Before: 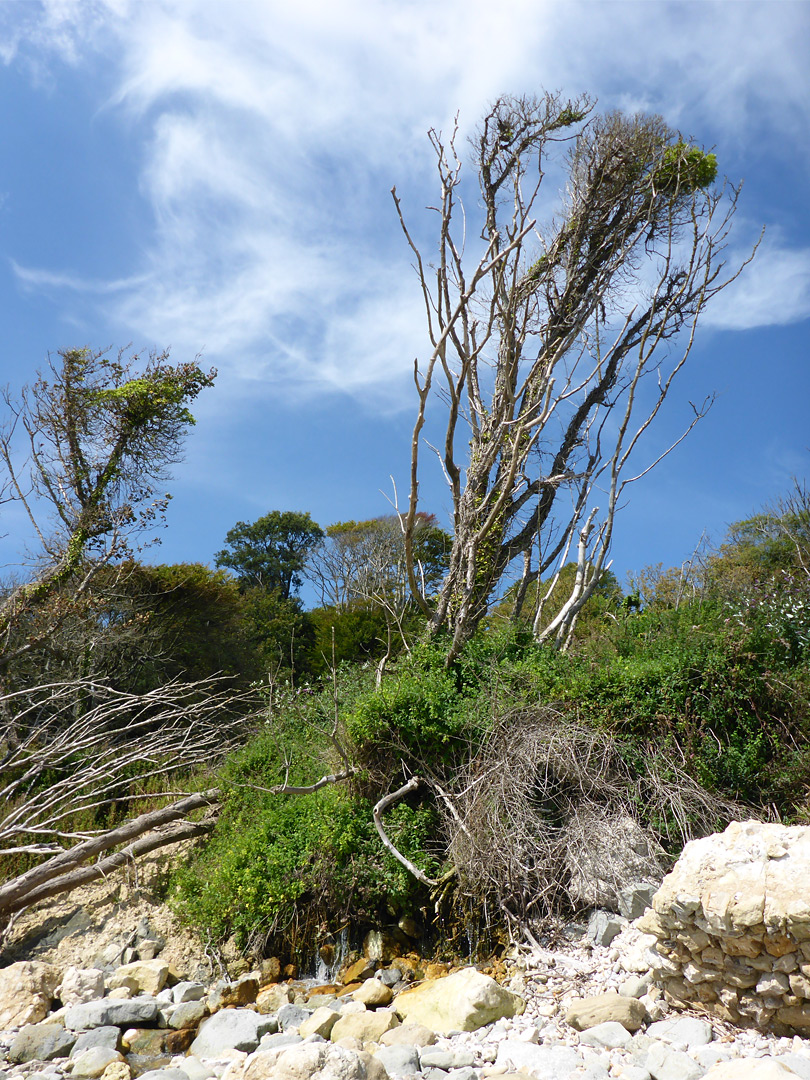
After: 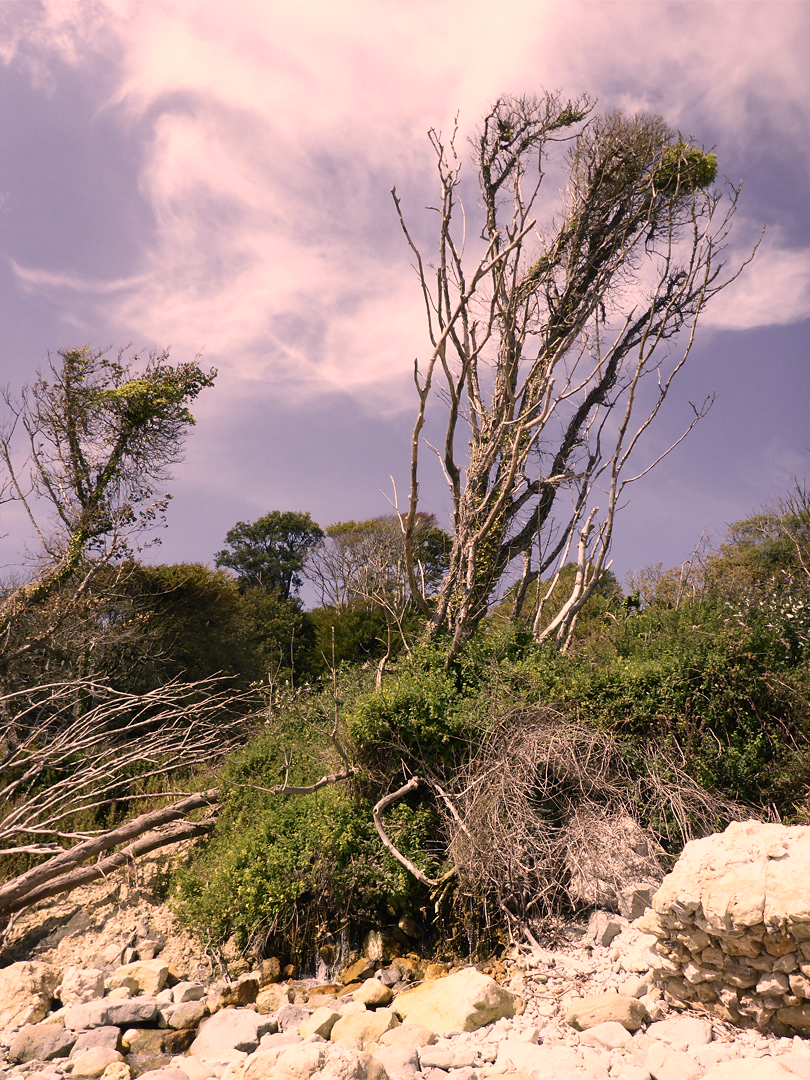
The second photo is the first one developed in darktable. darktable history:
contrast brightness saturation: contrast 0.099, saturation -0.298
color correction: highlights a* 21.52, highlights b* 19.85
